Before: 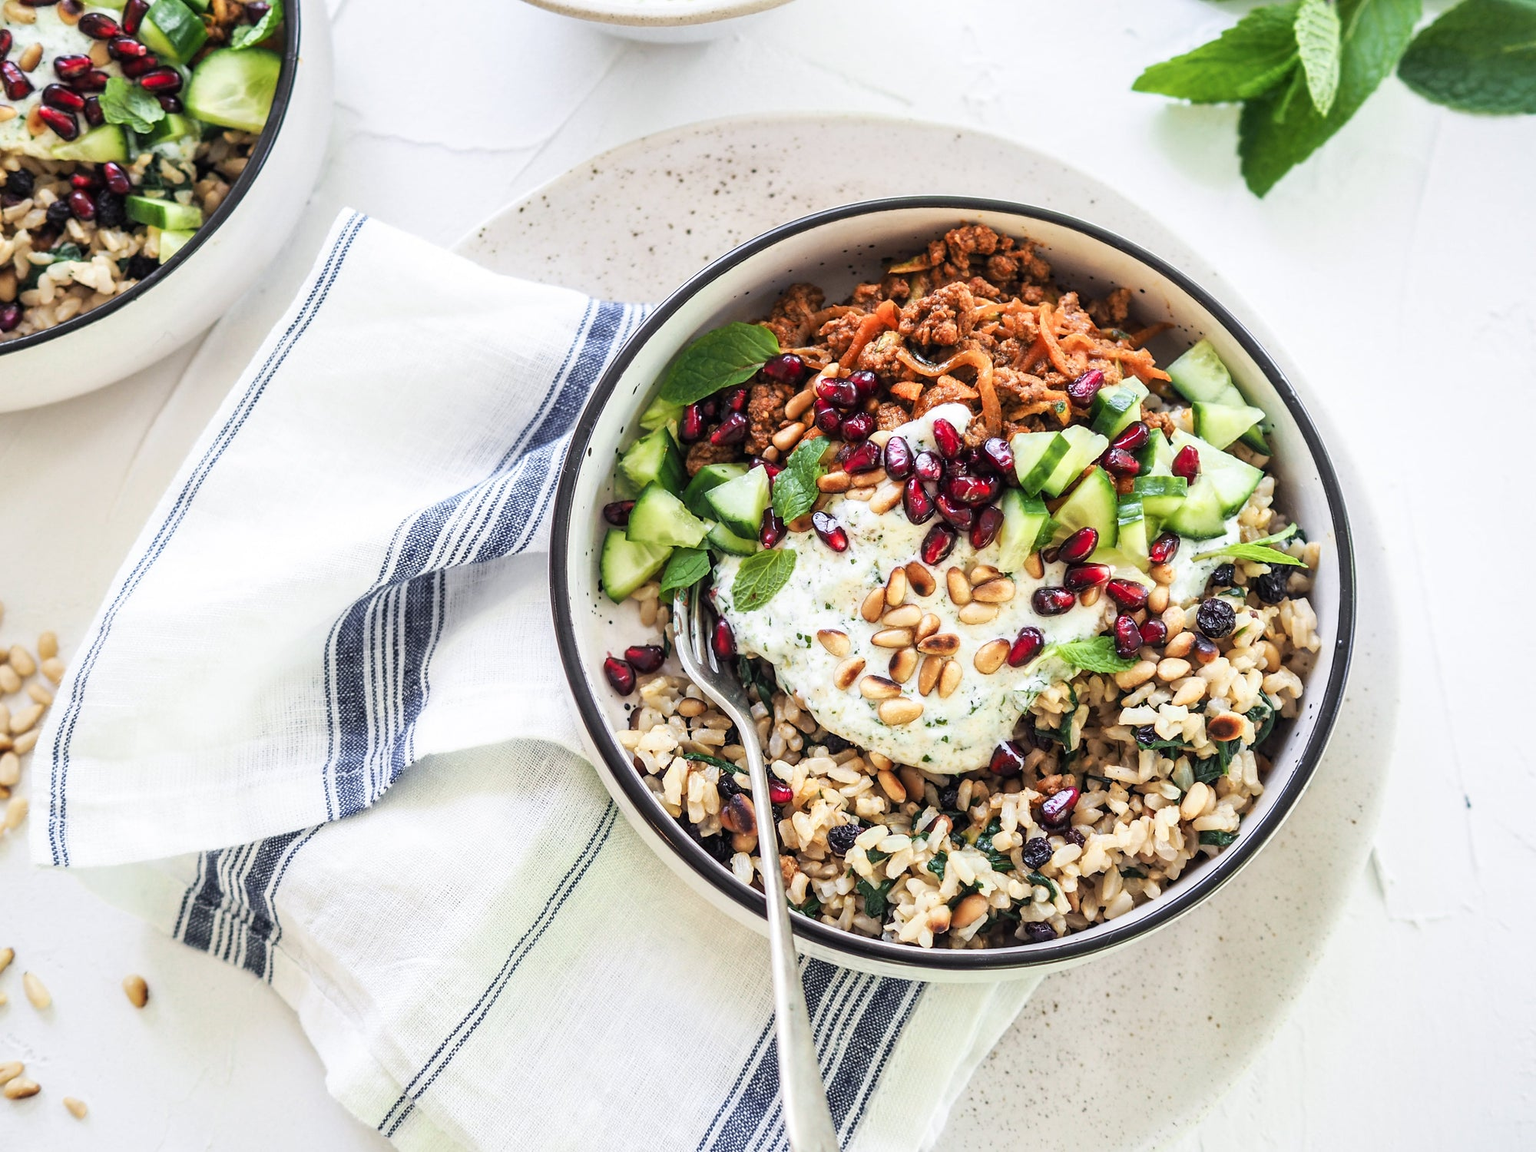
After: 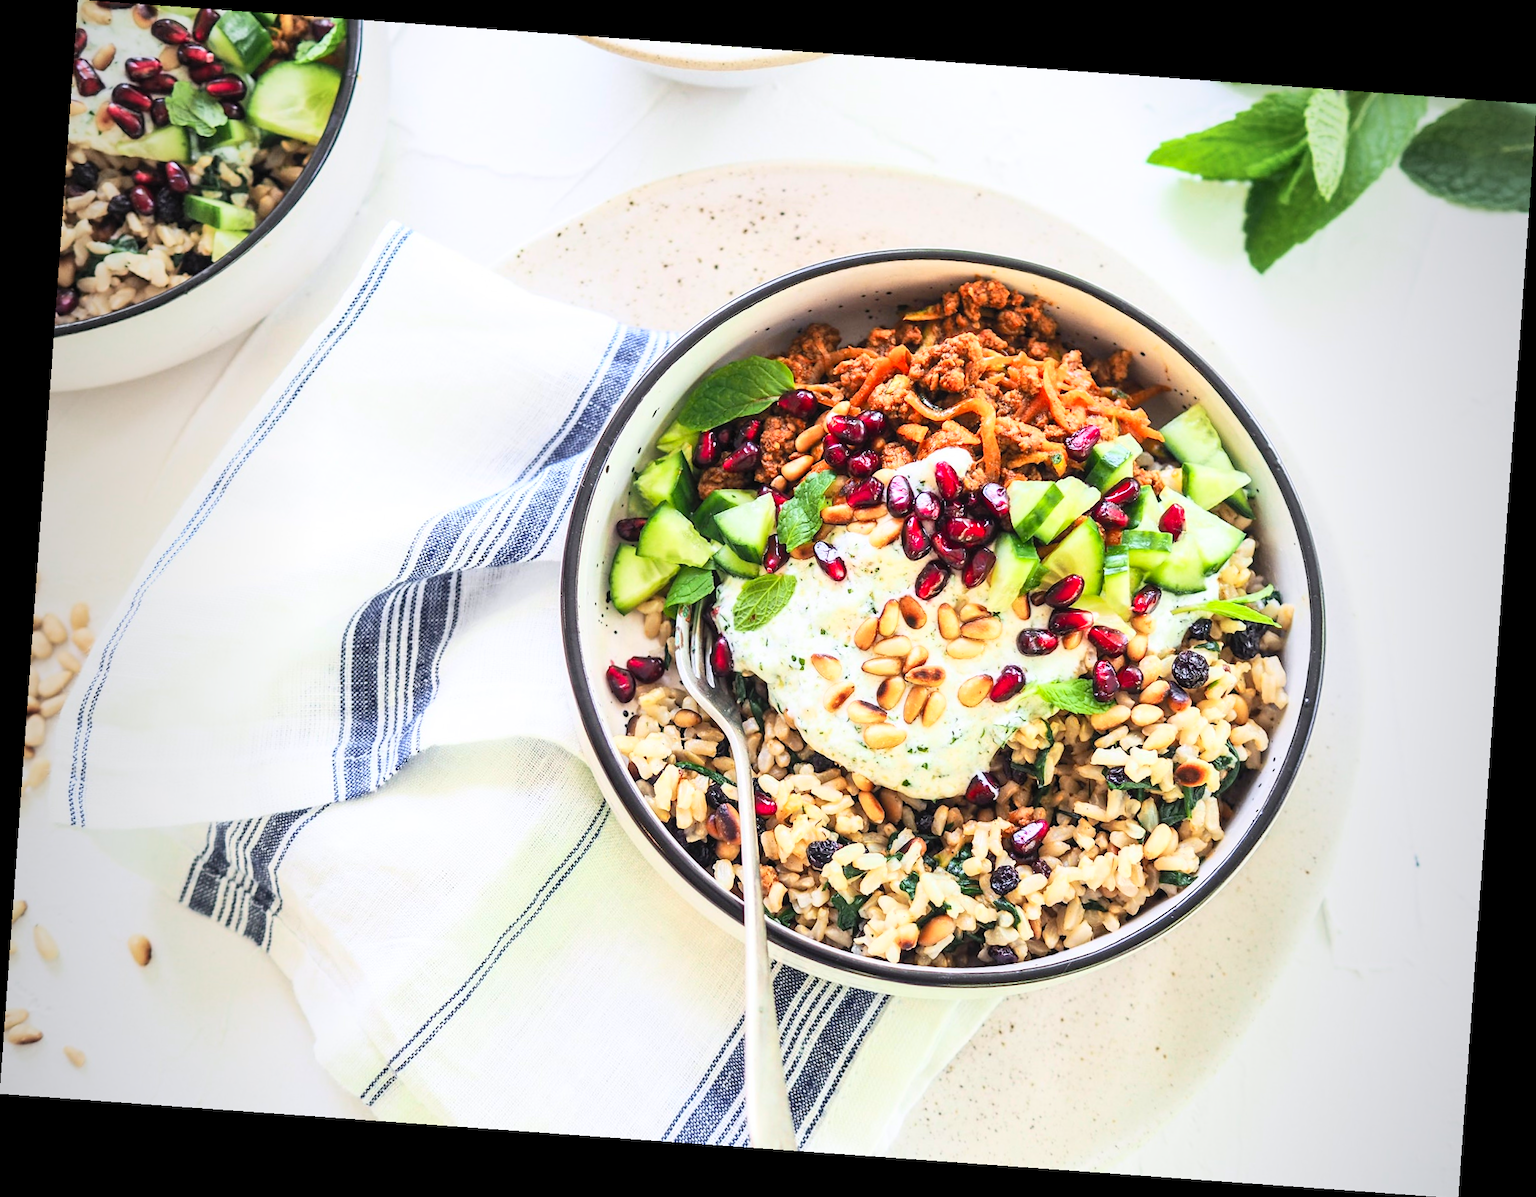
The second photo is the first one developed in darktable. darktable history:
contrast brightness saturation: contrast 0.24, brightness 0.26, saturation 0.39
rotate and perspective: rotation 4.1°, automatic cropping off
vignetting: fall-off start 97%, fall-off radius 100%, width/height ratio 0.609, unbound false
